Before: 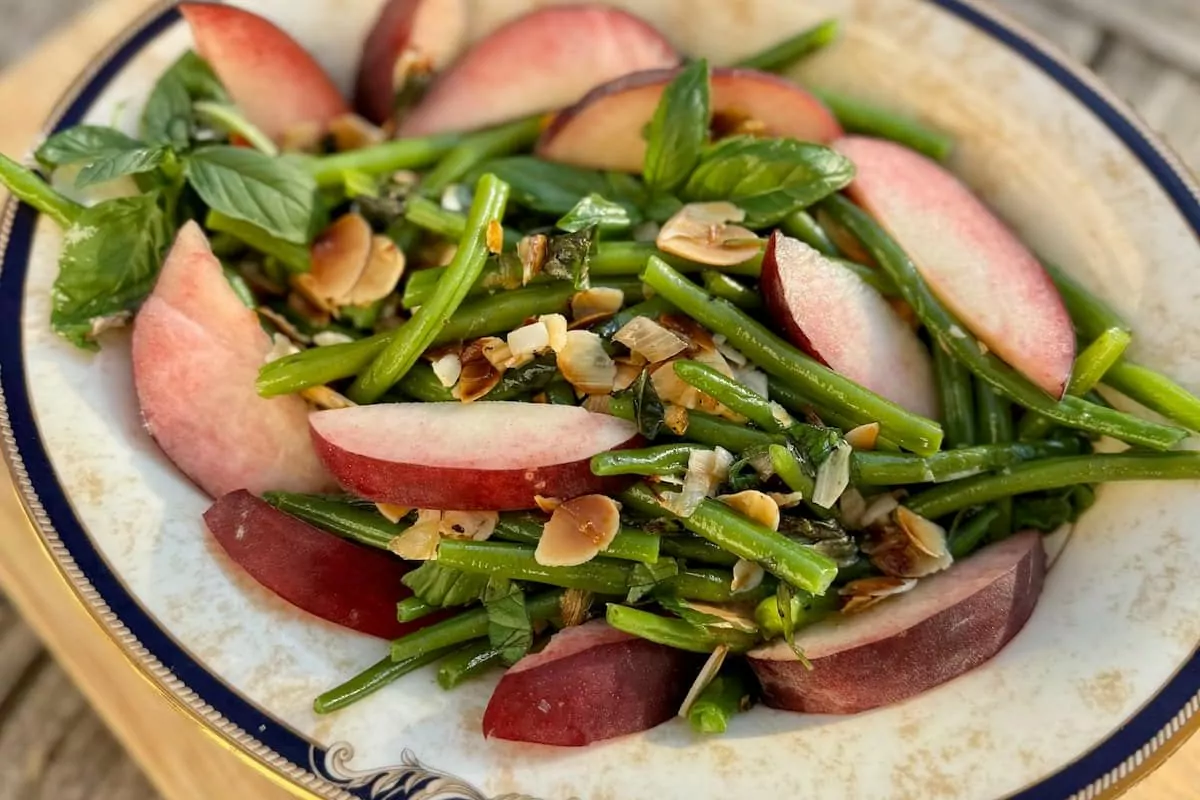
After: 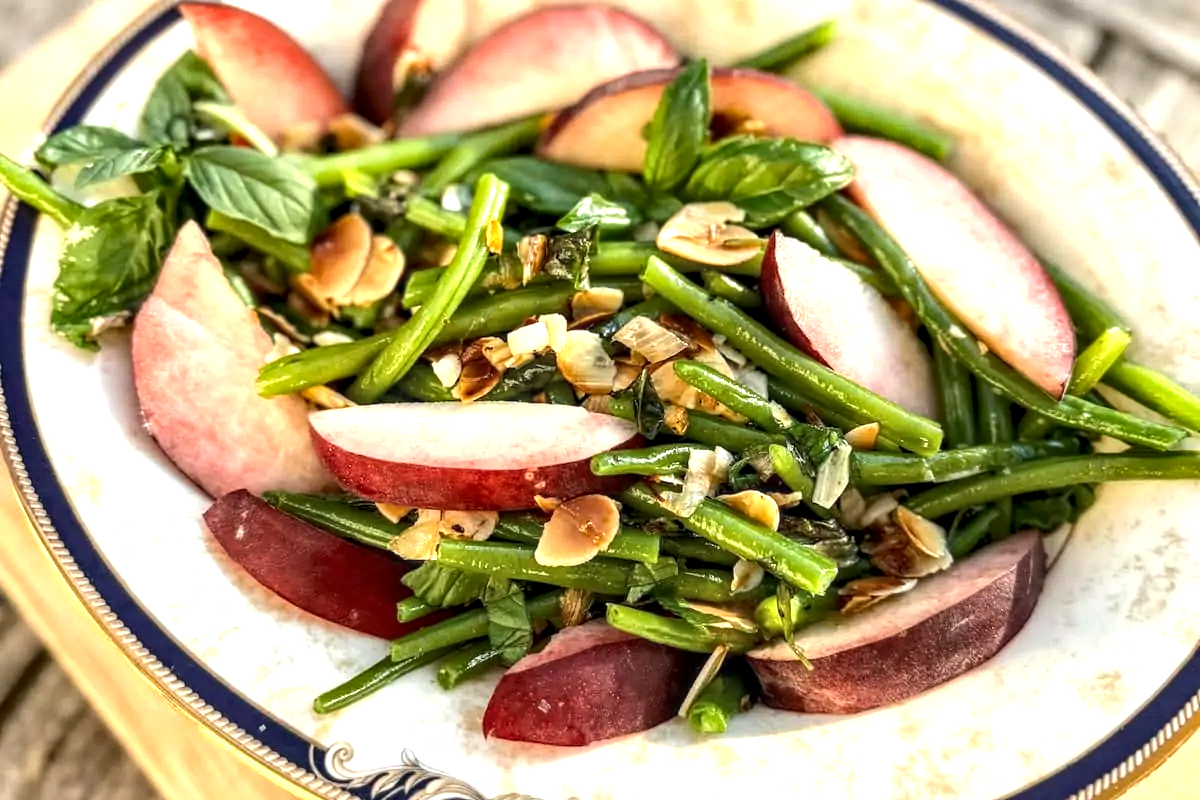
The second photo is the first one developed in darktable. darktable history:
local contrast: highlights 20%, detail 150%
tone equalizer: -8 EV -0.001 EV, -7 EV 0.001 EV, -6 EV -0.002 EV, -5 EV -0.003 EV, -4 EV -0.062 EV, -3 EV -0.222 EV, -2 EV -0.267 EV, -1 EV 0.105 EV, +0 EV 0.303 EV
shadows and highlights: radius 334.93, shadows 63.48, highlights 6.06, compress 87.7%, highlights color adjustment 39.73%, soften with gaussian
exposure: black level correction 0, exposure 0.7 EV, compensate exposure bias true, compensate highlight preservation false
